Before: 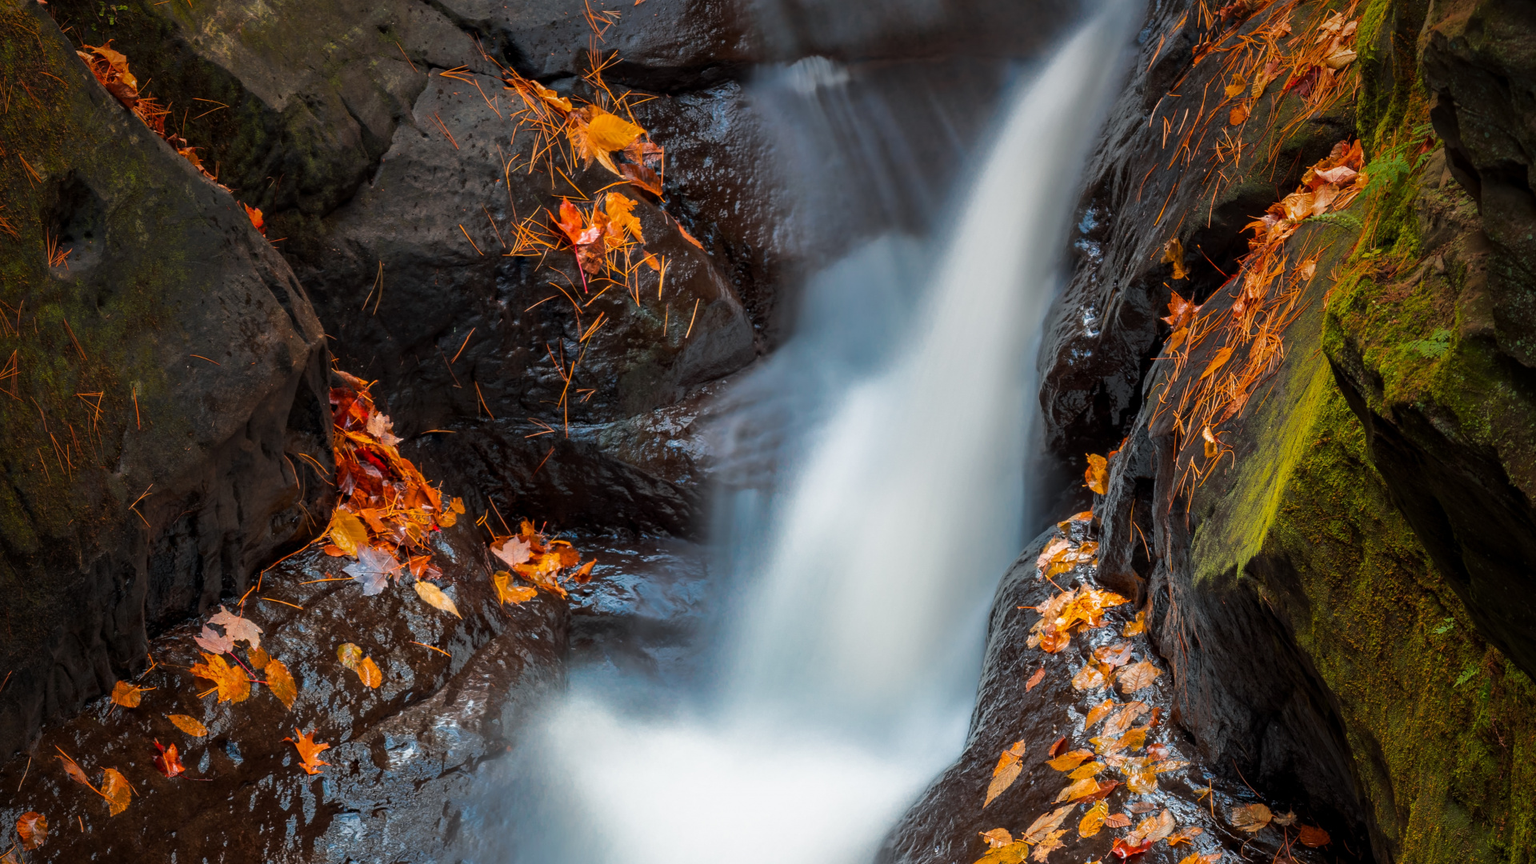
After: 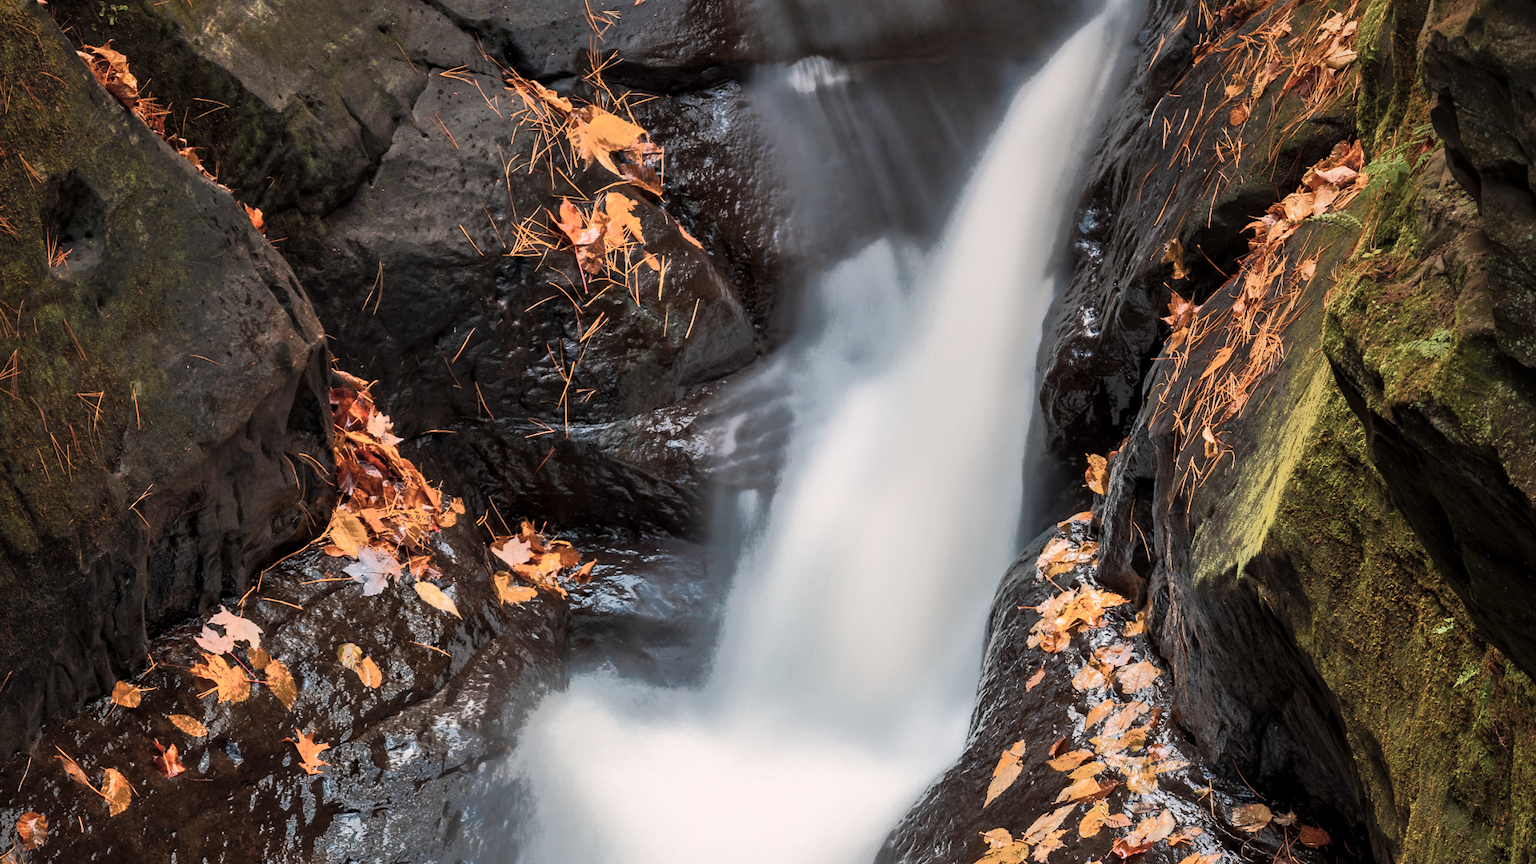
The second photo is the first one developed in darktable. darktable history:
tone curve: curves: ch0 [(0, 0) (0.003, 0.003) (0.011, 0.011) (0.025, 0.024) (0.044, 0.043) (0.069, 0.067) (0.1, 0.096) (0.136, 0.131) (0.177, 0.171) (0.224, 0.216) (0.277, 0.267) (0.335, 0.323) (0.399, 0.384) (0.468, 0.451) (0.543, 0.678) (0.623, 0.734) (0.709, 0.795) (0.801, 0.859) (0.898, 0.928) (1, 1)], color space Lab, independent channels, preserve colors none
color correction: highlights a* 5.53, highlights b* 5.16, saturation 0.643
levels: black 0.091%
shadows and highlights: shadows 47.38, highlights -40.64, soften with gaussian
